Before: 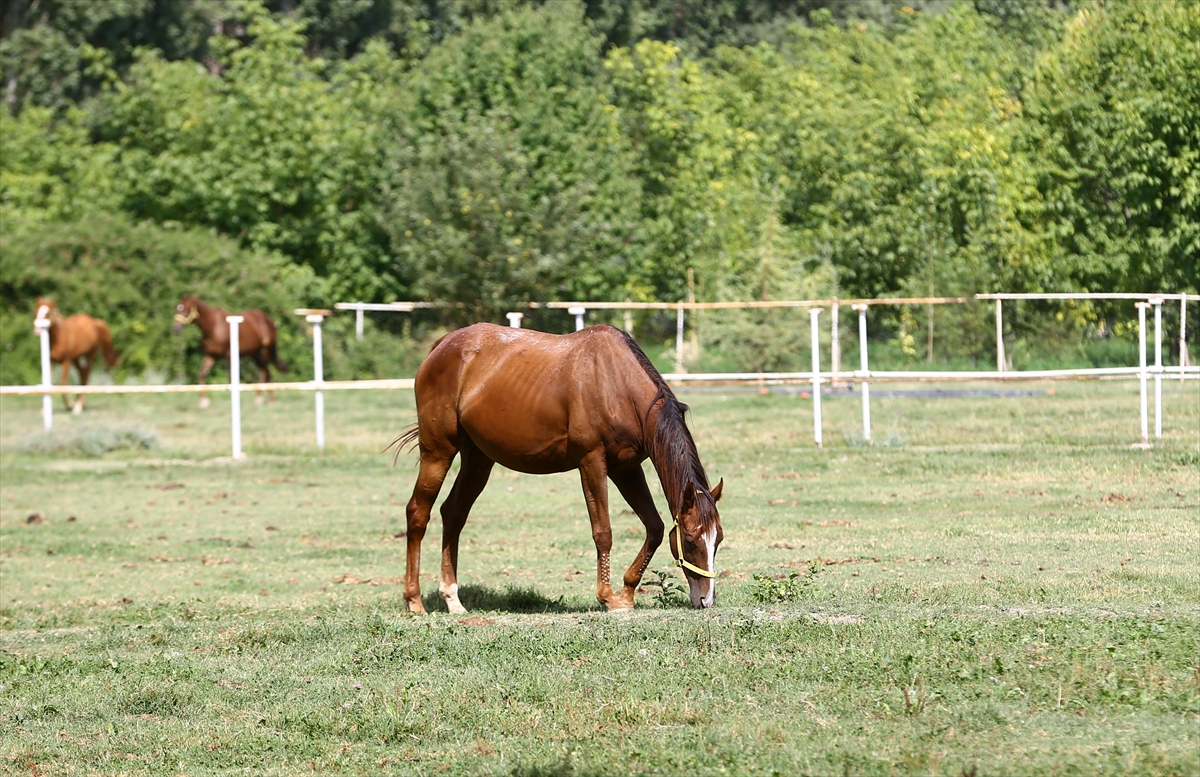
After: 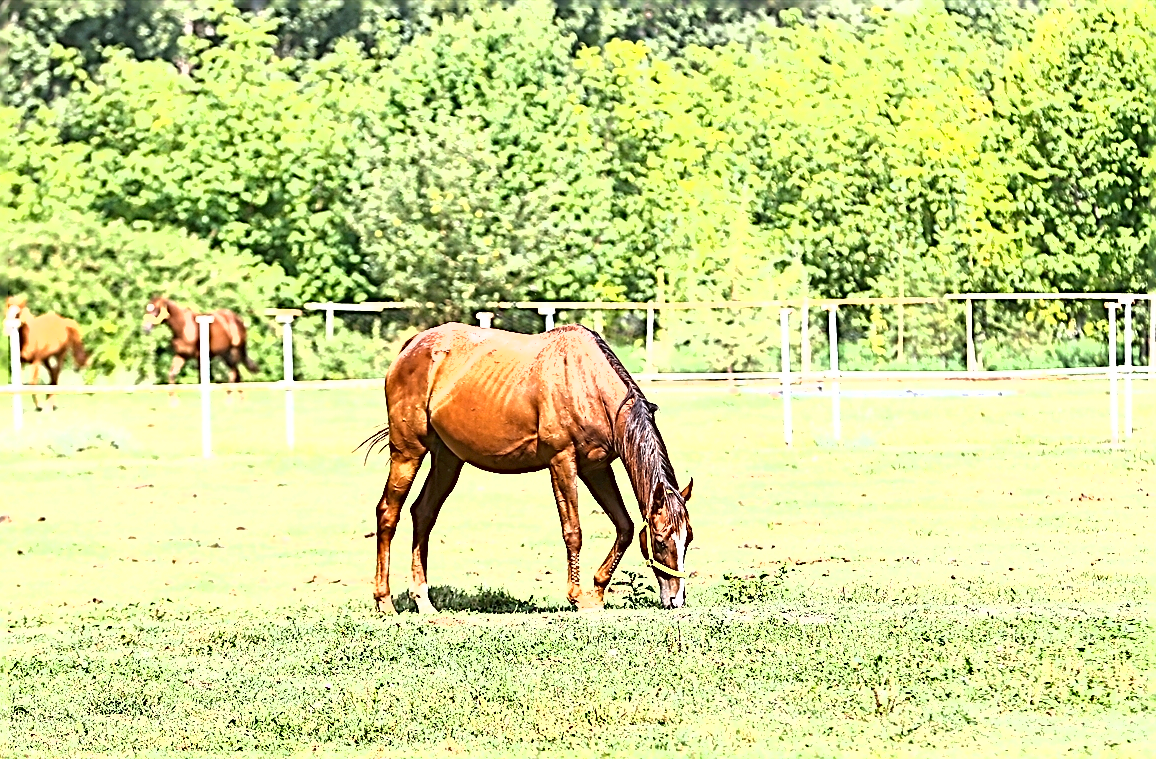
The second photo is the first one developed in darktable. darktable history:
crop and rotate: left 2.536%, right 1.107%, bottom 2.246%
sharpen: radius 3.158, amount 1.731
shadows and highlights: radius 125.46, shadows 21.19, highlights -21.19, low approximation 0.01
exposure: exposure 2 EV, compensate highlight preservation false
